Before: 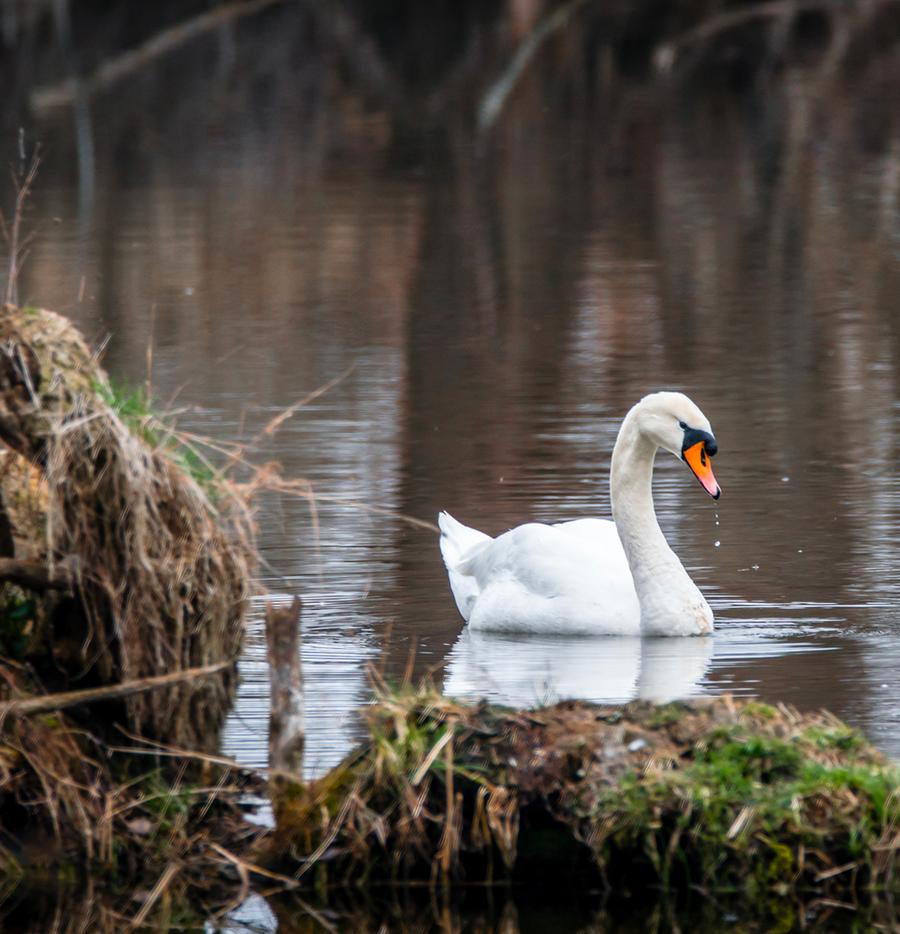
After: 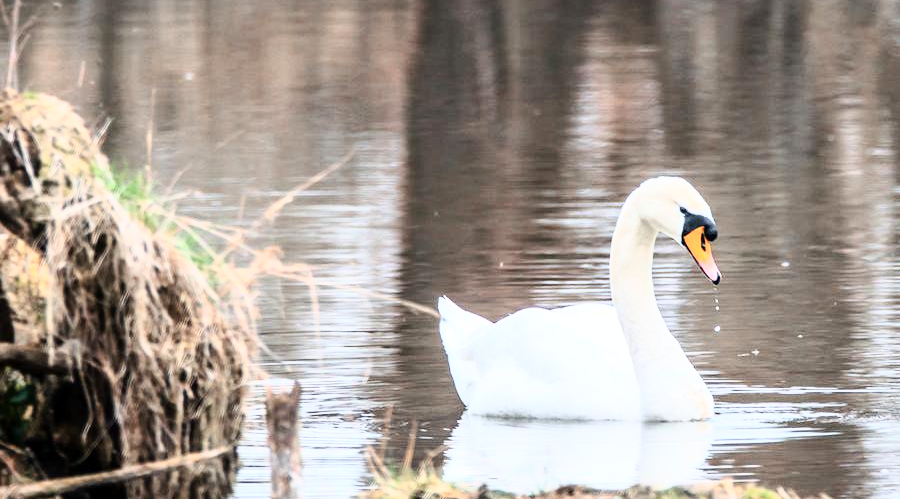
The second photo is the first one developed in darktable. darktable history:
tone curve: curves: ch0 [(0, 0) (0.003, 0.003) (0.011, 0.011) (0.025, 0.026) (0.044, 0.045) (0.069, 0.087) (0.1, 0.141) (0.136, 0.202) (0.177, 0.271) (0.224, 0.357) (0.277, 0.461) (0.335, 0.583) (0.399, 0.685) (0.468, 0.782) (0.543, 0.867) (0.623, 0.927) (0.709, 0.96) (0.801, 0.975) (0.898, 0.987) (1, 1)], color space Lab, independent channels, preserve colors none
crop and rotate: top 23.043%, bottom 23.437%
